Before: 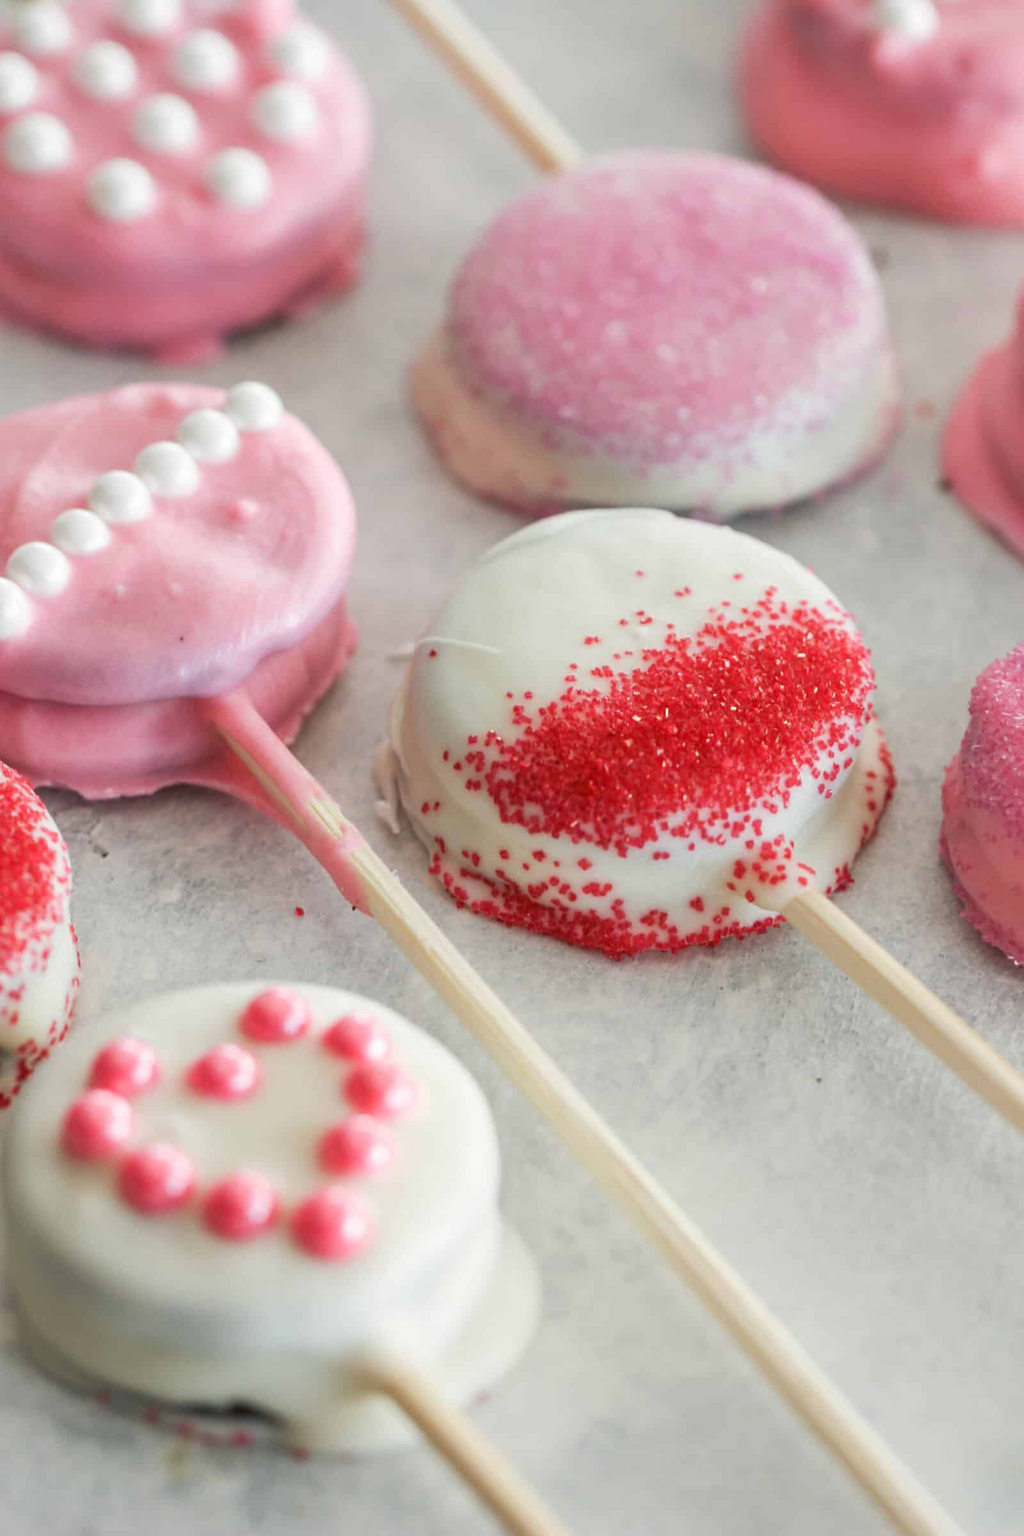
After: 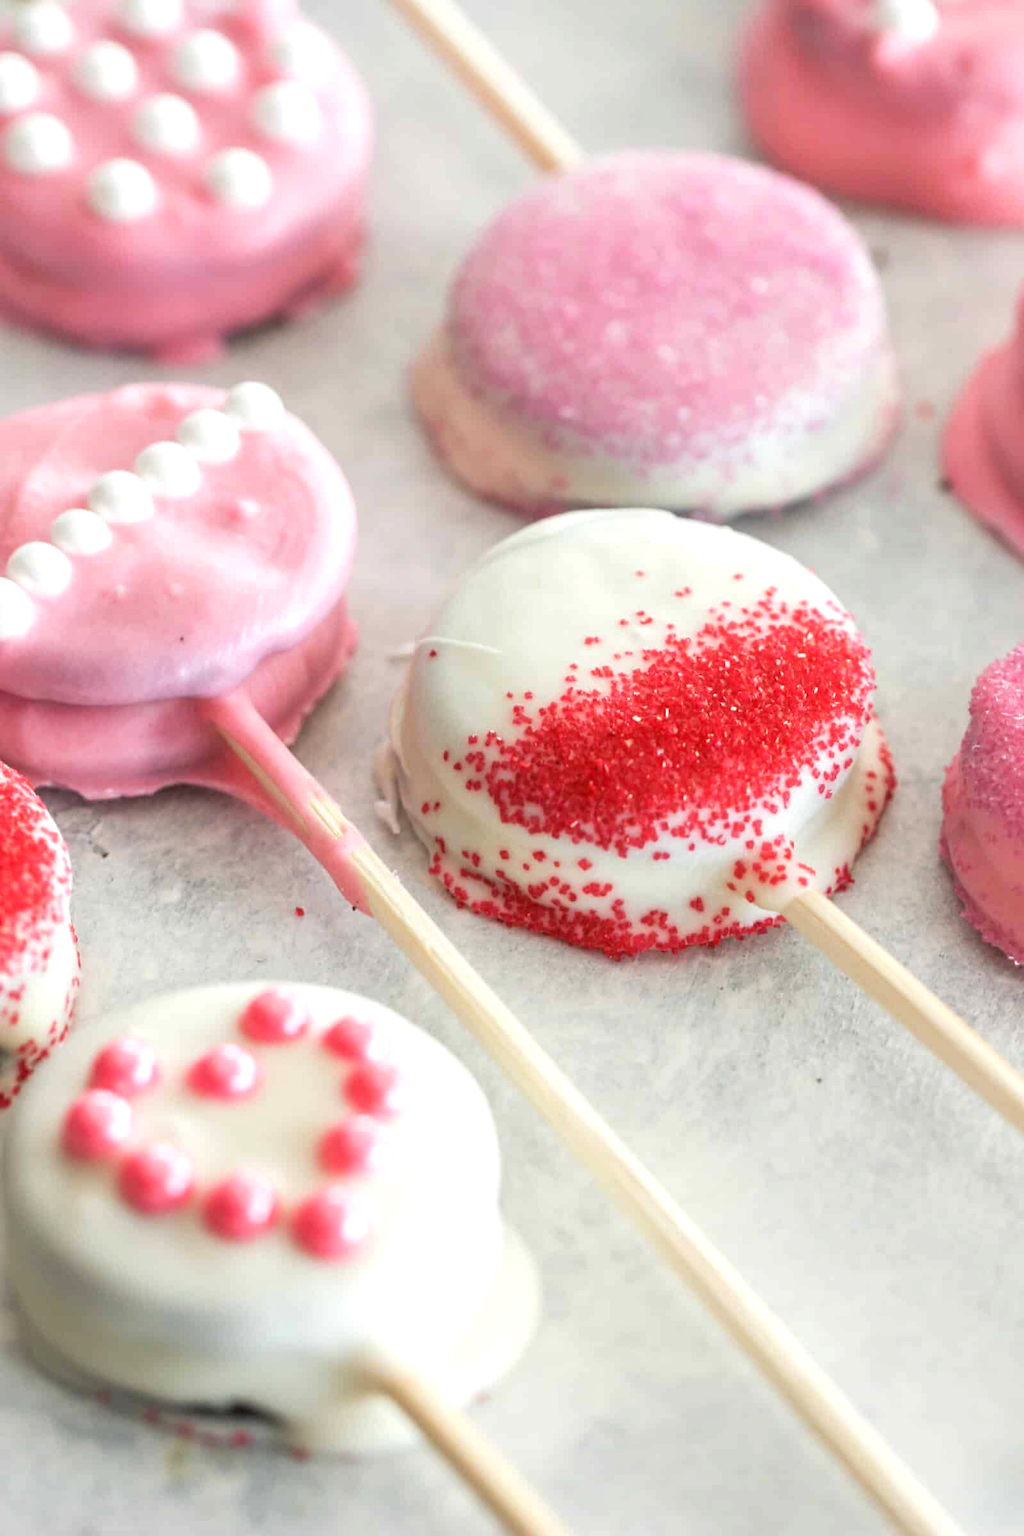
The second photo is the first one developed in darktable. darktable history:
tone equalizer: -8 EV -0.445 EV, -7 EV -0.376 EV, -6 EV -0.34 EV, -5 EV -0.241 EV, -3 EV 0.198 EV, -2 EV 0.343 EV, -1 EV 0.403 EV, +0 EV 0.437 EV
